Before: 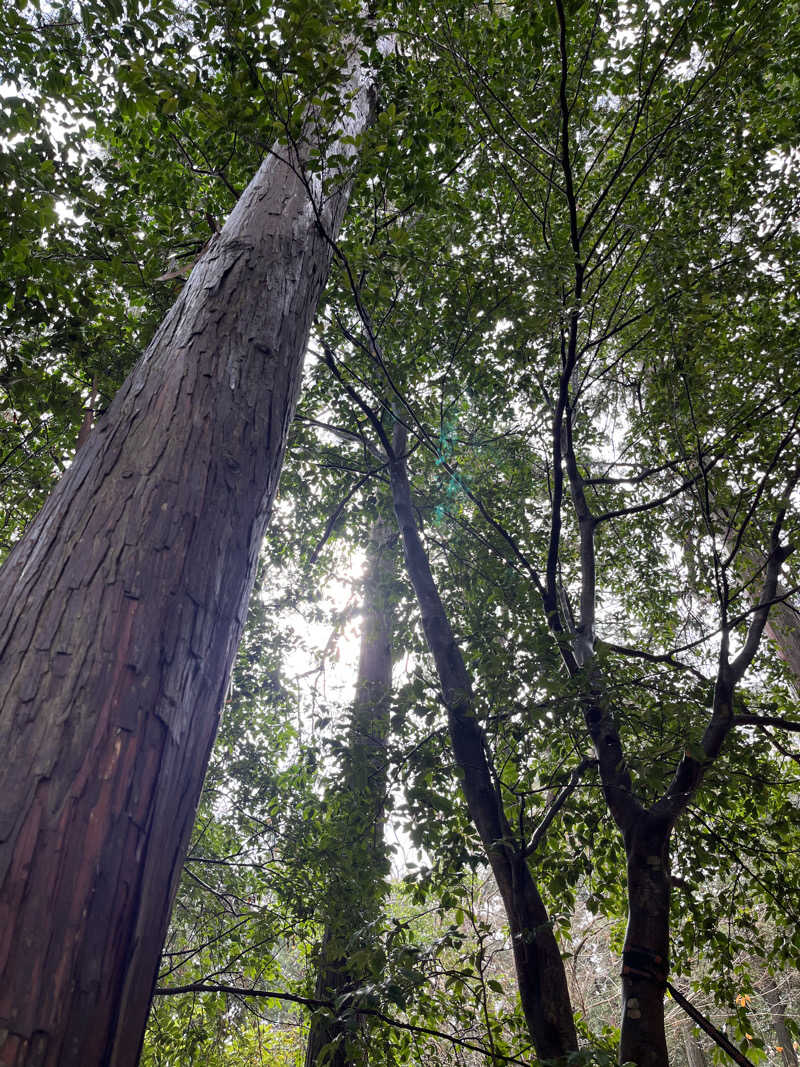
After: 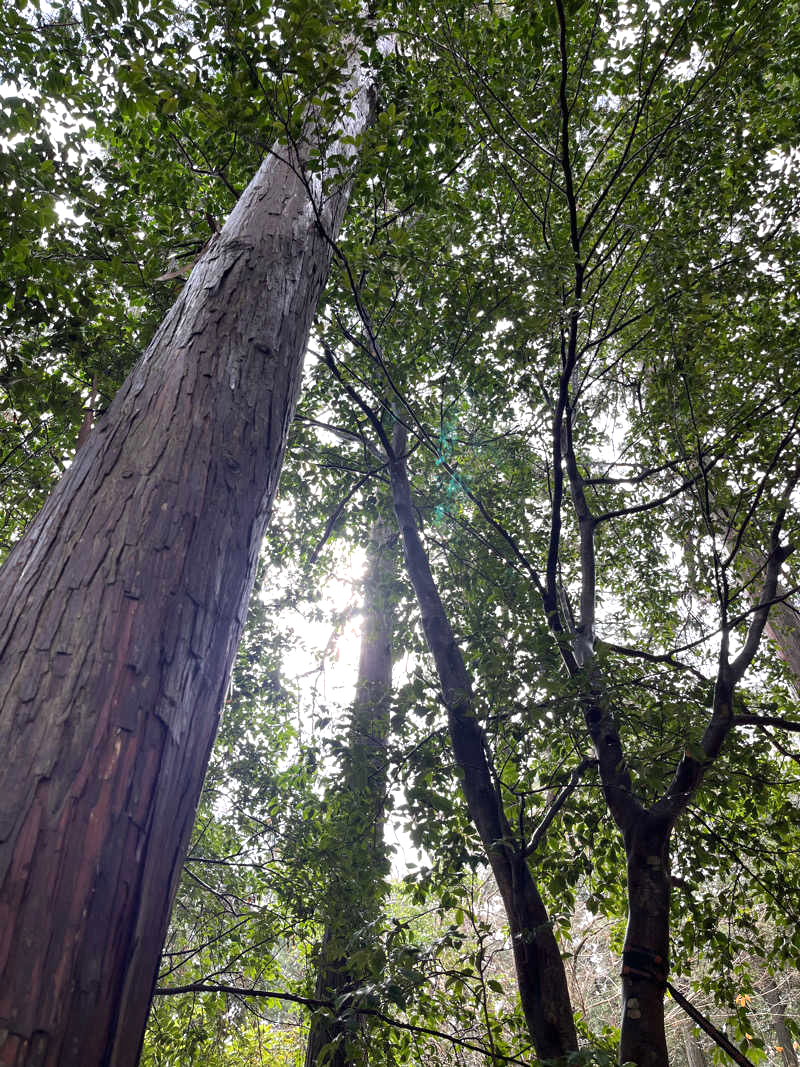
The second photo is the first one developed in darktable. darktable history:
tone equalizer: -8 EV -0.456 EV, -7 EV -0.426 EV, -6 EV -0.305 EV, -5 EV -0.246 EV, -3 EV 0.24 EV, -2 EV 0.322 EV, -1 EV 0.372 EV, +0 EV 0.392 EV, smoothing diameter 24.9%, edges refinement/feathering 6.68, preserve details guided filter
